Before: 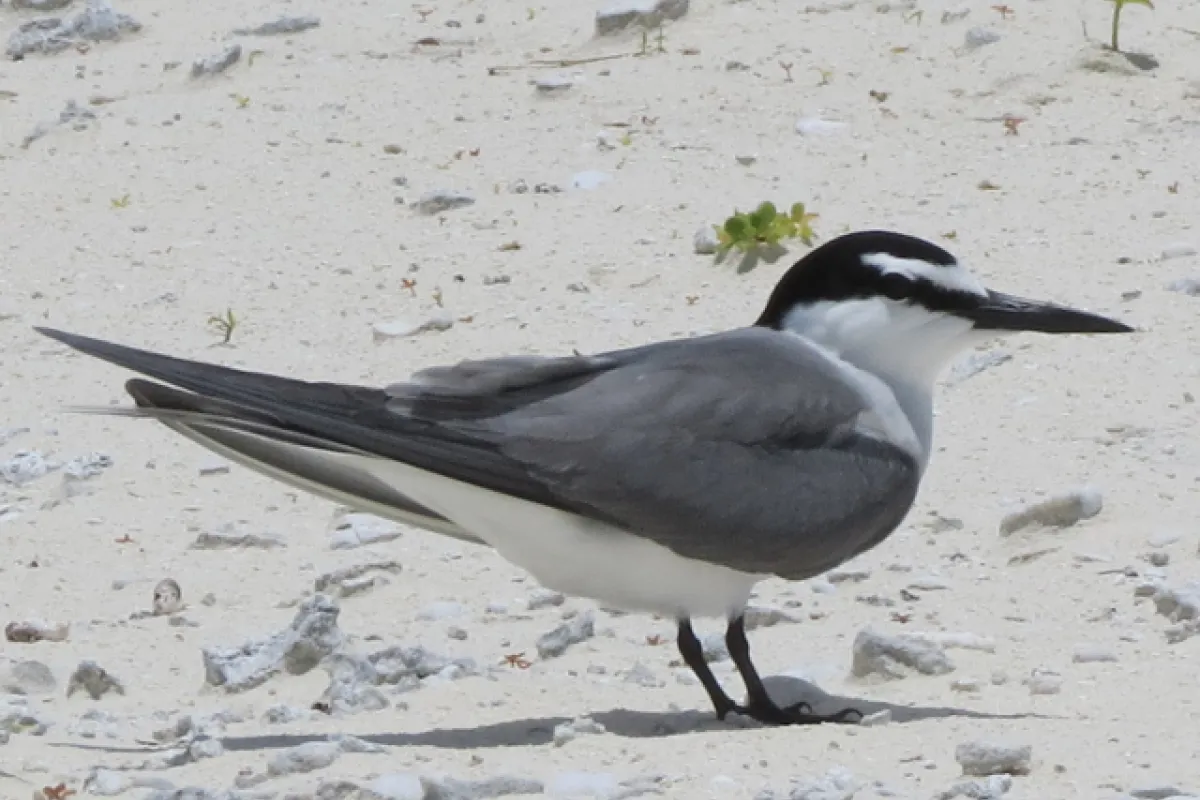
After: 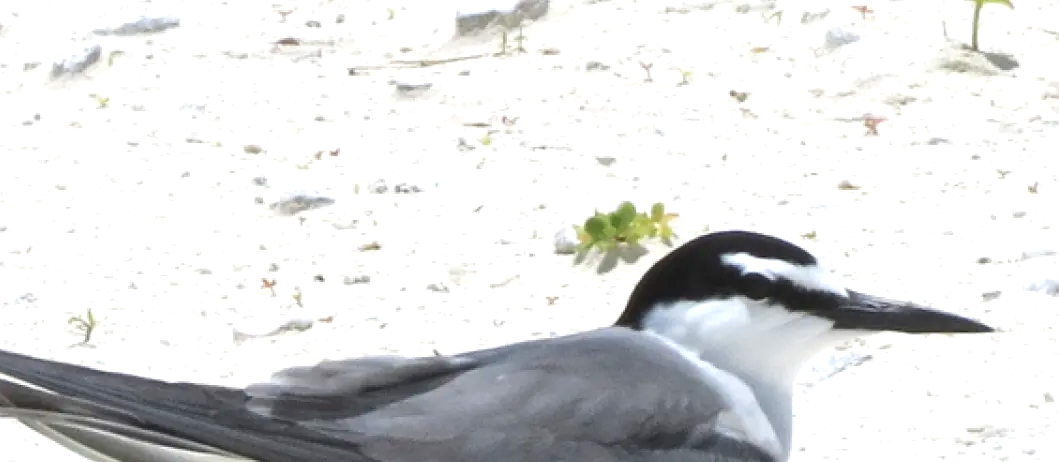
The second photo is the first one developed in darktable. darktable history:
exposure: black level correction 0, exposure 0.894 EV, compensate highlight preservation false
crop and rotate: left 11.748%, bottom 42.138%
